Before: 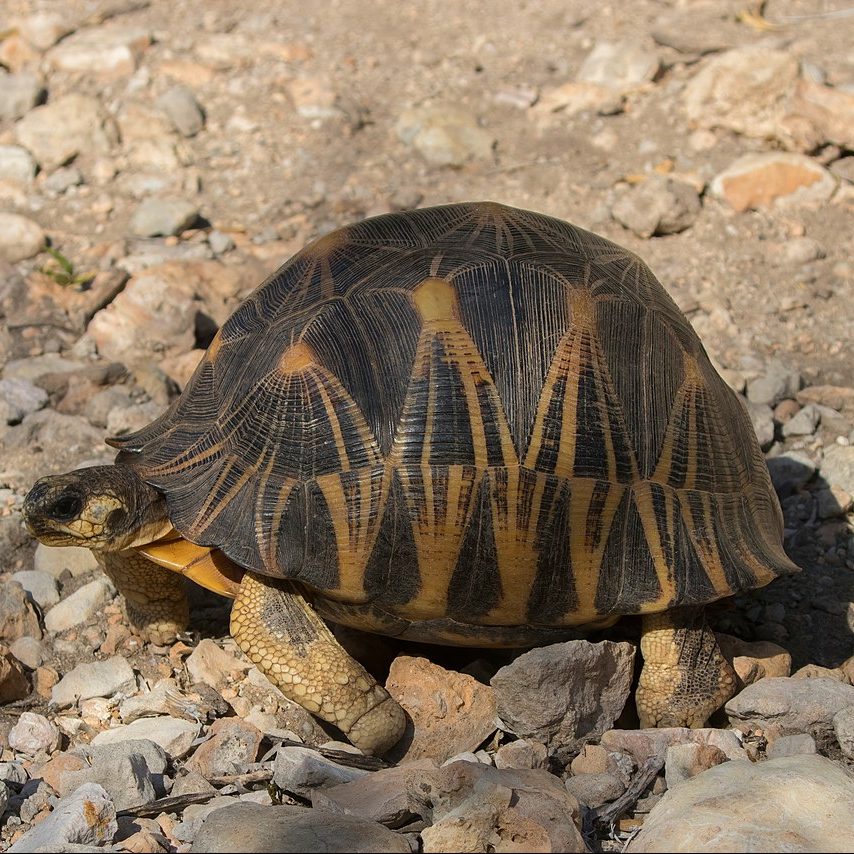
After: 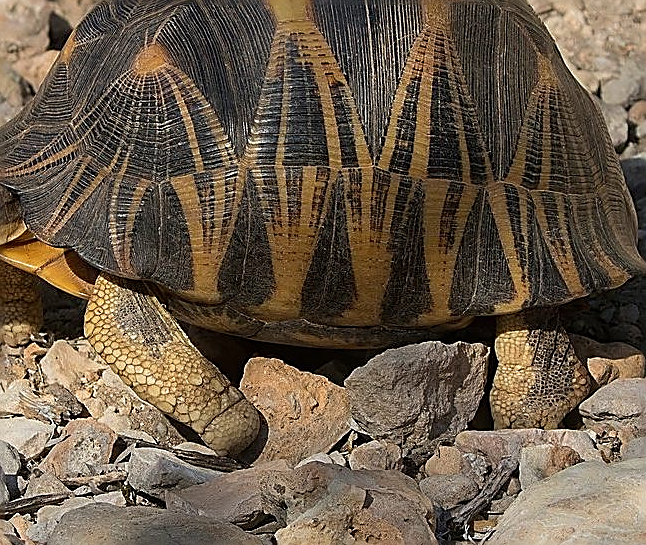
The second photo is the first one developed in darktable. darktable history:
crop and rotate: left 17.299%, top 35.115%, right 7.015%, bottom 1.024%
sharpen: radius 1.685, amount 1.294
white balance: emerald 1
